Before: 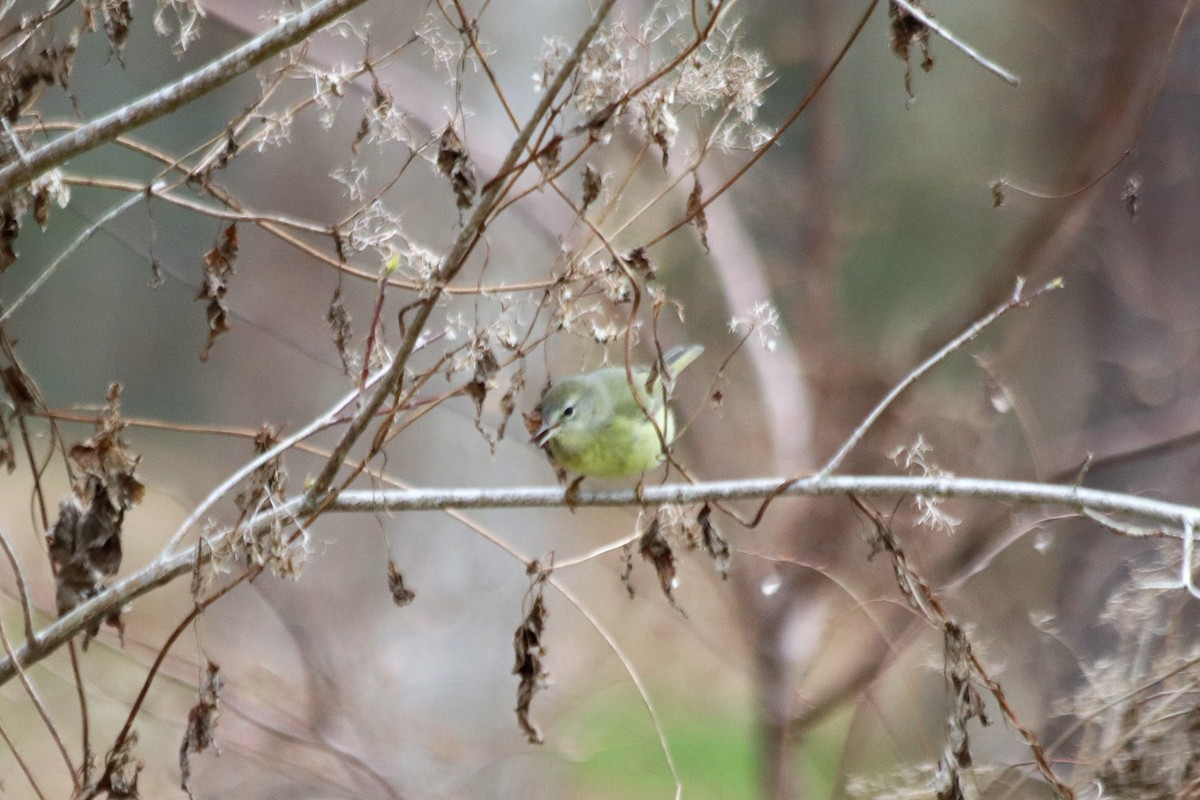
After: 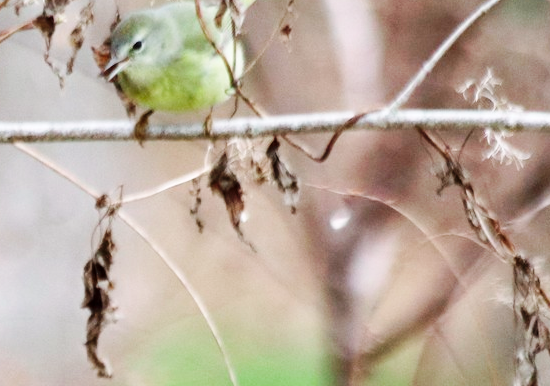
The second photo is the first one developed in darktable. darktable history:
exposure: black level correction 0.001, compensate highlight preservation false
base curve: curves: ch0 [(0, 0) (0.032, 0.025) (0.121, 0.166) (0.206, 0.329) (0.605, 0.79) (1, 1)], preserve colors none
tone curve: curves: ch0 [(0, 0) (0.253, 0.237) (1, 1)]; ch1 [(0, 0) (0.411, 0.385) (0.502, 0.506) (0.557, 0.565) (0.66, 0.683) (1, 1)]; ch2 [(0, 0) (0.394, 0.413) (0.5, 0.5) (1, 1)], color space Lab, independent channels, preserve colors none
crop: left 35.976%, top 45.819%, right 18.162%, bottom 5.807%
